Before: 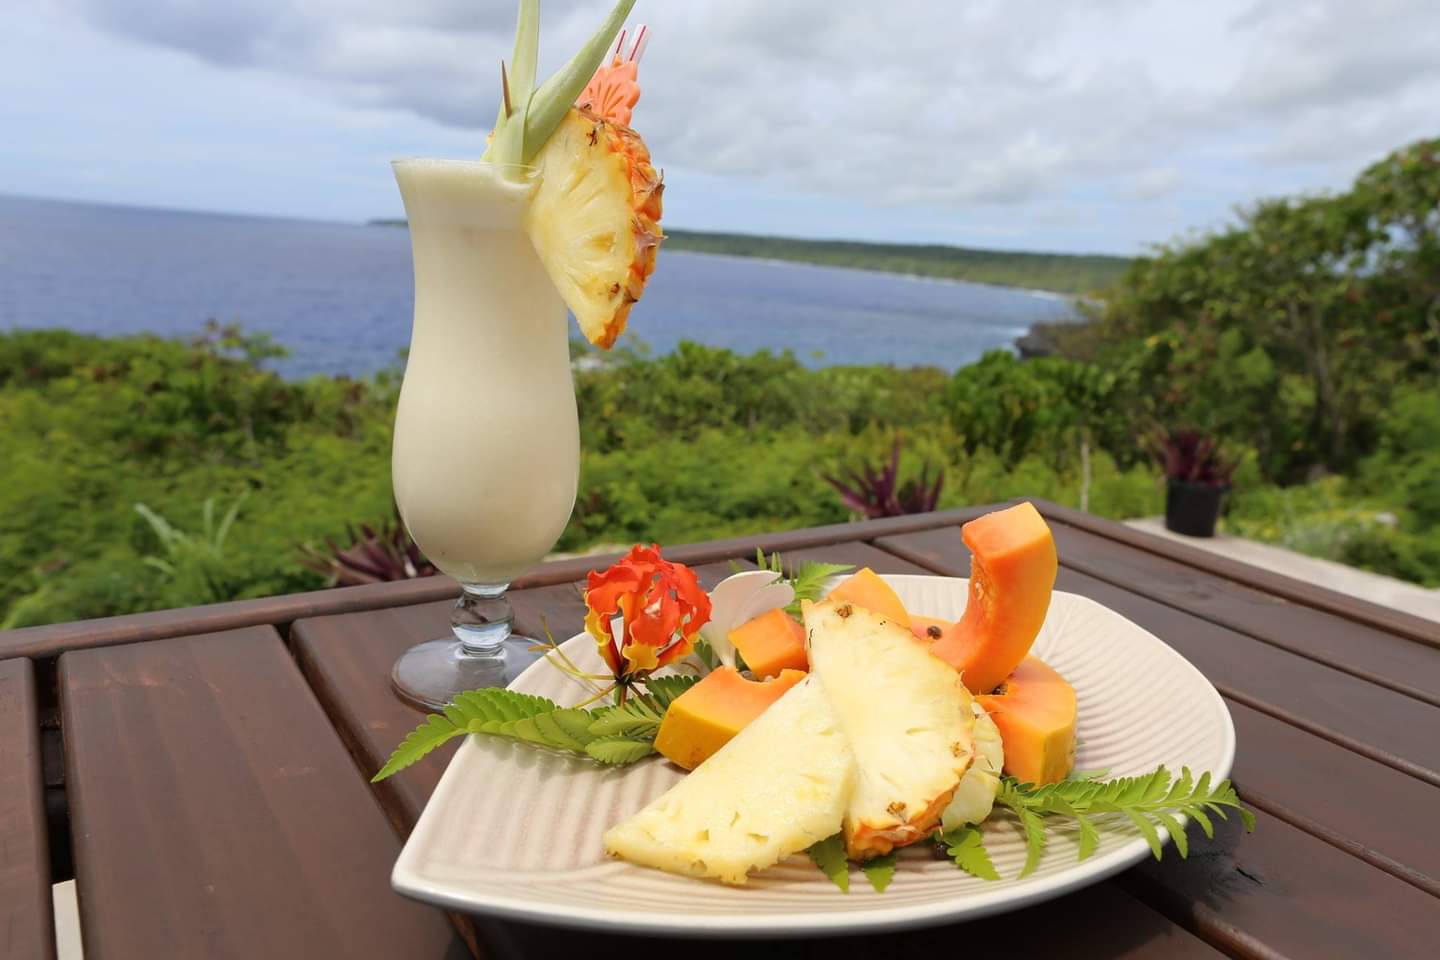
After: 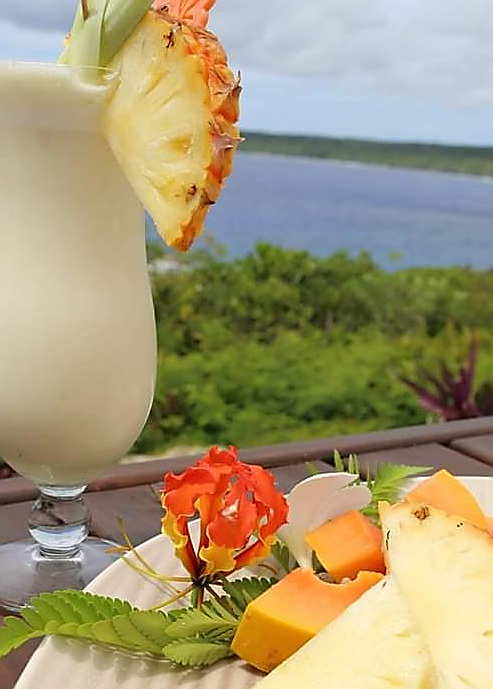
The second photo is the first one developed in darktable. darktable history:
crop and rotate: left 29.399%, top 10.209%, right 36.314%, bottom 17.941%
sharpen: radius 1.383, amount 1.254, threshold 0.786
